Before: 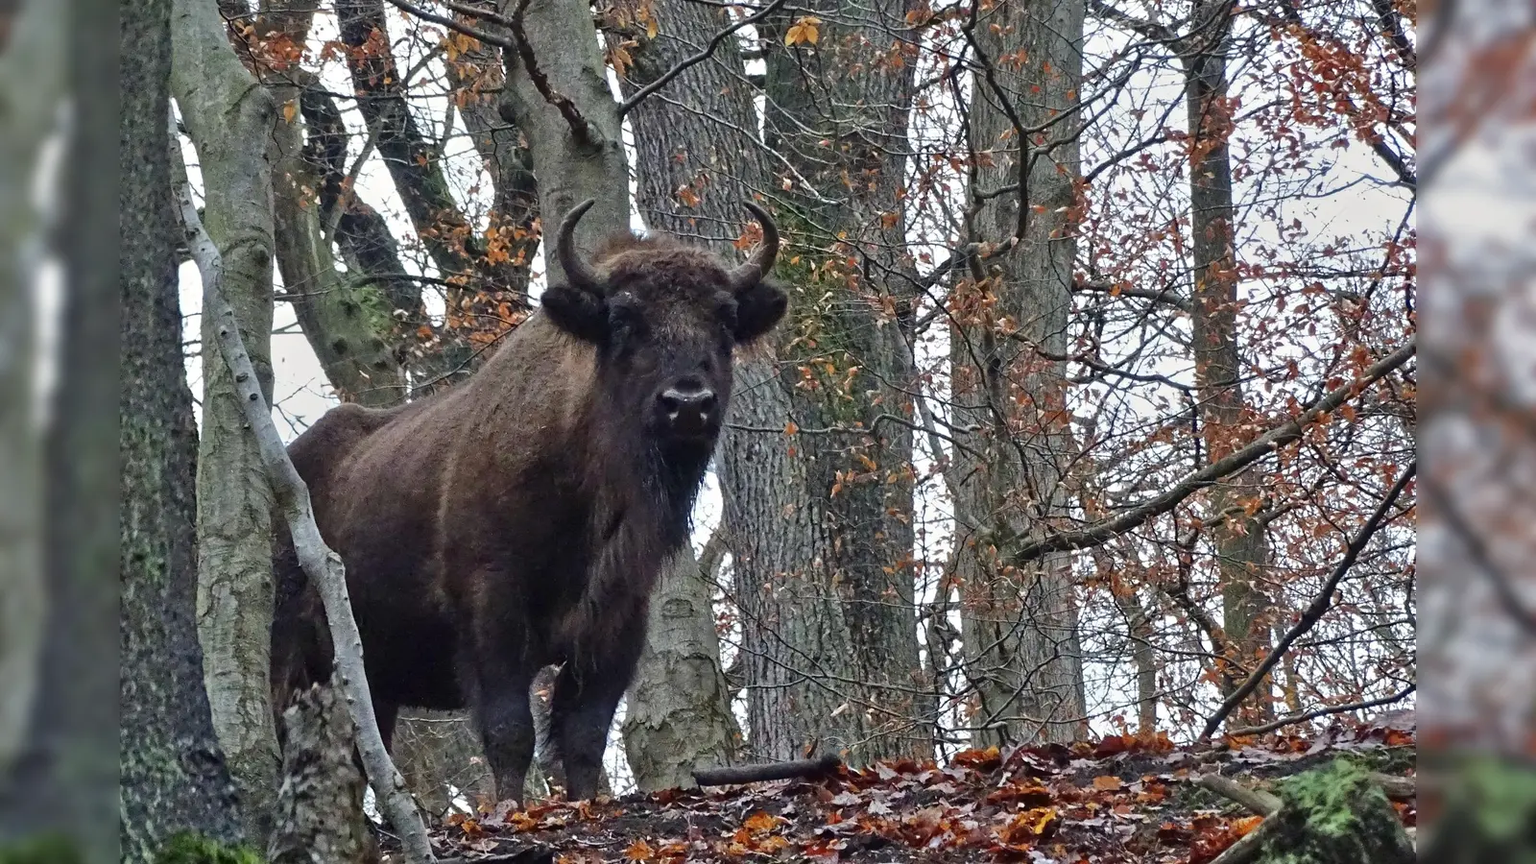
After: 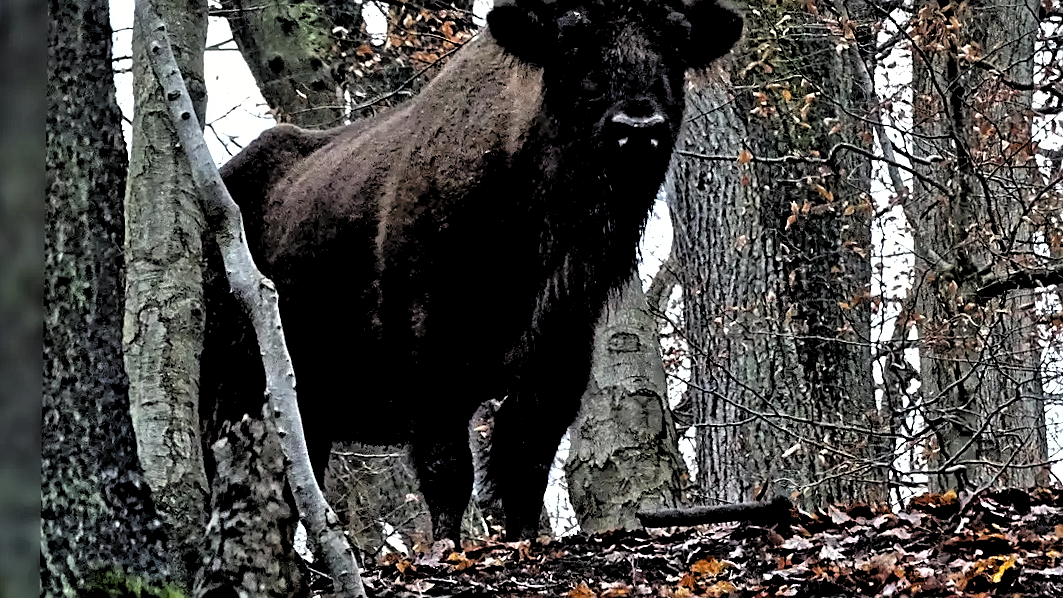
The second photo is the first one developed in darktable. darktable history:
crop and rotate: angle -0.82°, left 3.85%, top 31.828%, right 27.992%
exposure: black level correction 0.009, compensate highlight preservation false
rgb levels: preserve colors max RGB
contrast brightness saturation: contrast 0.24, brightness 0.09
sharpen: on, module defaults
levels: levels [0.182, 0.542, 0.902]
shadows and highlights: on, module defaults
